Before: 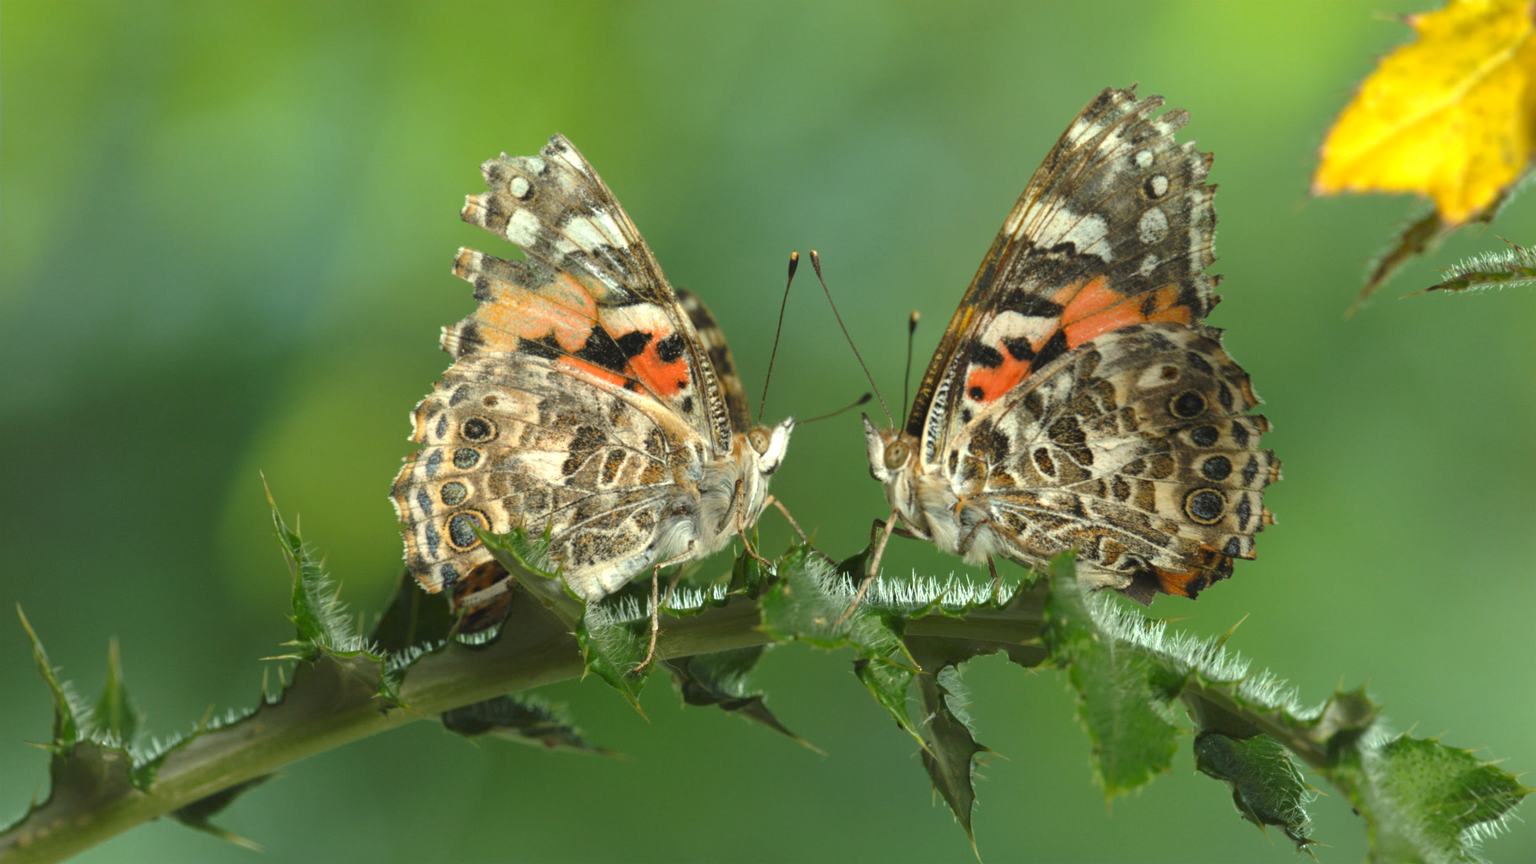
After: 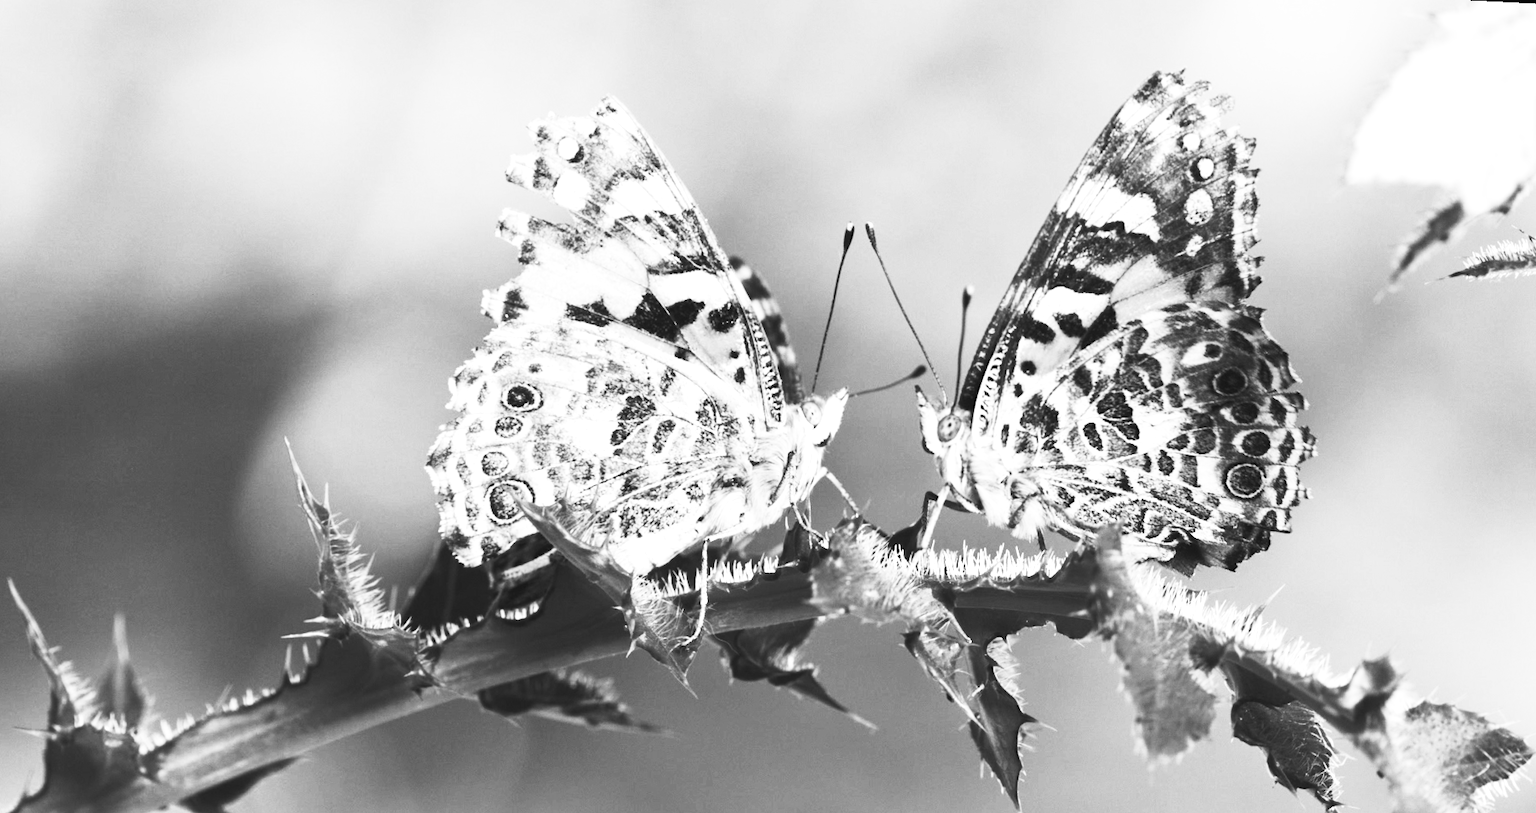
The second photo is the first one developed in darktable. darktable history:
color balance: mode lift, gamma, gain (sRGB), lift [0.997, 0.979, 1.021, 1.011], gamma [1, 1.084, 0.916, 0.998], gain [1, 0.87, 1.13, 1.101], contrast 4.55%, contrast fulcrum 38.24%, output saturation 104.09%
tone equalizer: -8 EV -0.75 EV, -7 EV -0.7 EV, -6 EV -0.6 EV, -5 EV -0.4 EV, -3 EV 0.4 EV, -2 EV 0.6 EV, -1 EV 0.7 EV, +0 EV 0.75 EV, edges refinement/feathering 500, mask exposure compensation -1.57 EV, preserve details no
rotate and perspective: rotation 0.679°, lens shift (horizontal) 0.136, crop left 0.009, crop right 0.991, crop top 0.078, crop bottom 0.95
contrast brightness saturation: contrast 0.53, brightness 0.47, saturation -1
